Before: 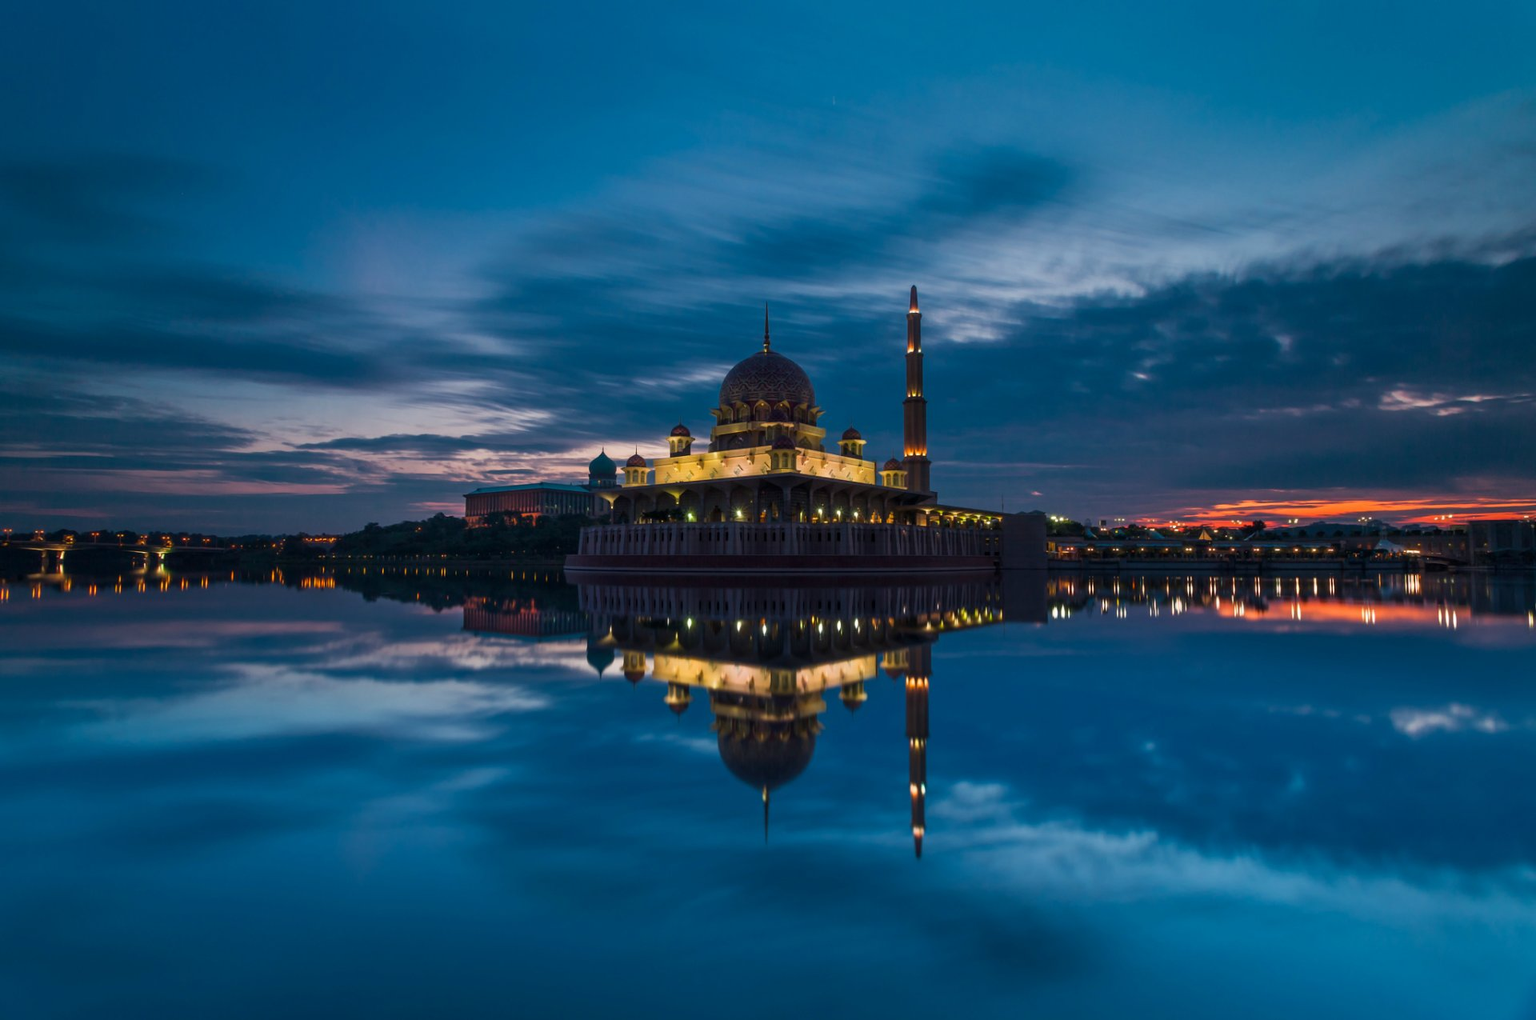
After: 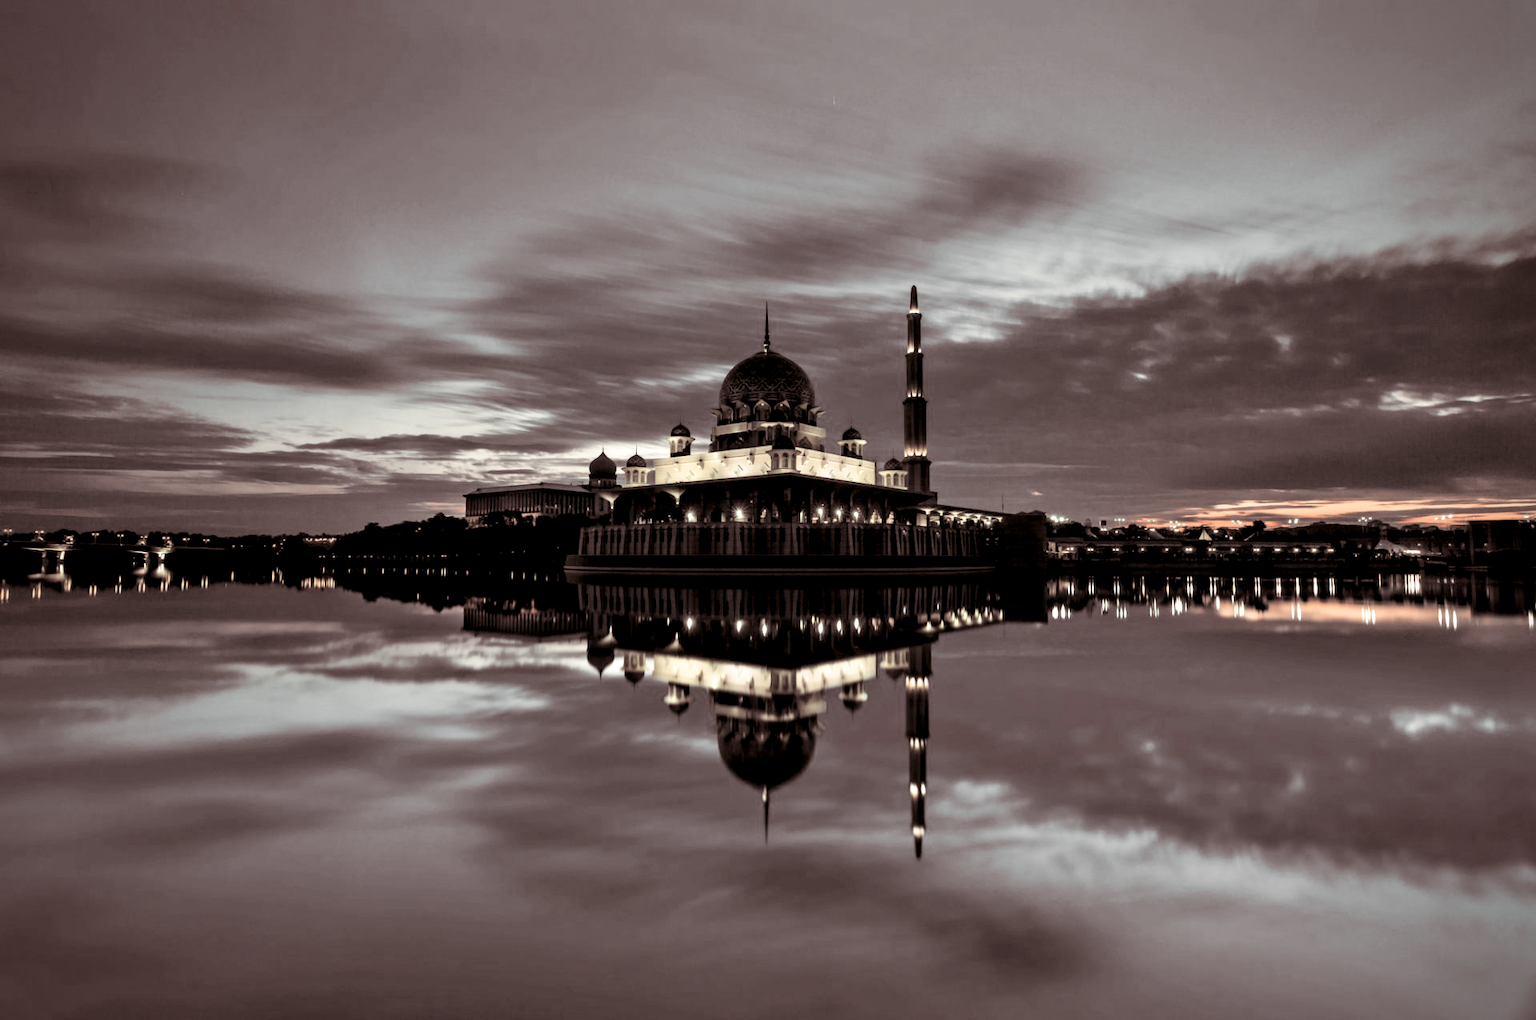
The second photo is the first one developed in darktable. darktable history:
exposure: exposure 0.2 EV, compensate highlight preservation false
shadows and highlights: shadows 32, highlights -32, soften with gaussian
tone curve: curves: ch0 [(0, 0) (0.004, 0.001) (0.133, 0.112) (0.325, 0.362) (0.832, 0.893) (1, 1)], color space Lab, linked channels, preserve colors none
contrast brightness saturation: brightness 0.18, saturation -0.5
vignetting: fall-off start 88.53%, fall-off radius 44.2%, saturation 0.376, width/height ratio 1.161
levels: levels [0.116, 0.574, 1]
color zones: curves: ch1 [(0, 0.831) (0.08, 0.771) (0.157, 0.268) (0.241, 0.207) (0.562, -0.005) (0.714, -0.013) (0.876, 0.01) (1, 0.831)]
split-toning: shadows › saturation 0.24, highlights › hue 54°, highlights › saturation 0.24
contrast equalizer: octaves 7, y [[0.528, 0.548, 0.563, 0.562, 0.546, 0.526], [0.55 ×6], [0 ×6], [0 ×6], [0 ×6]]
color correction: highlights a* -5.94, highlights b* 9.48, shadows a* 10.12, shadows b* 23.94
